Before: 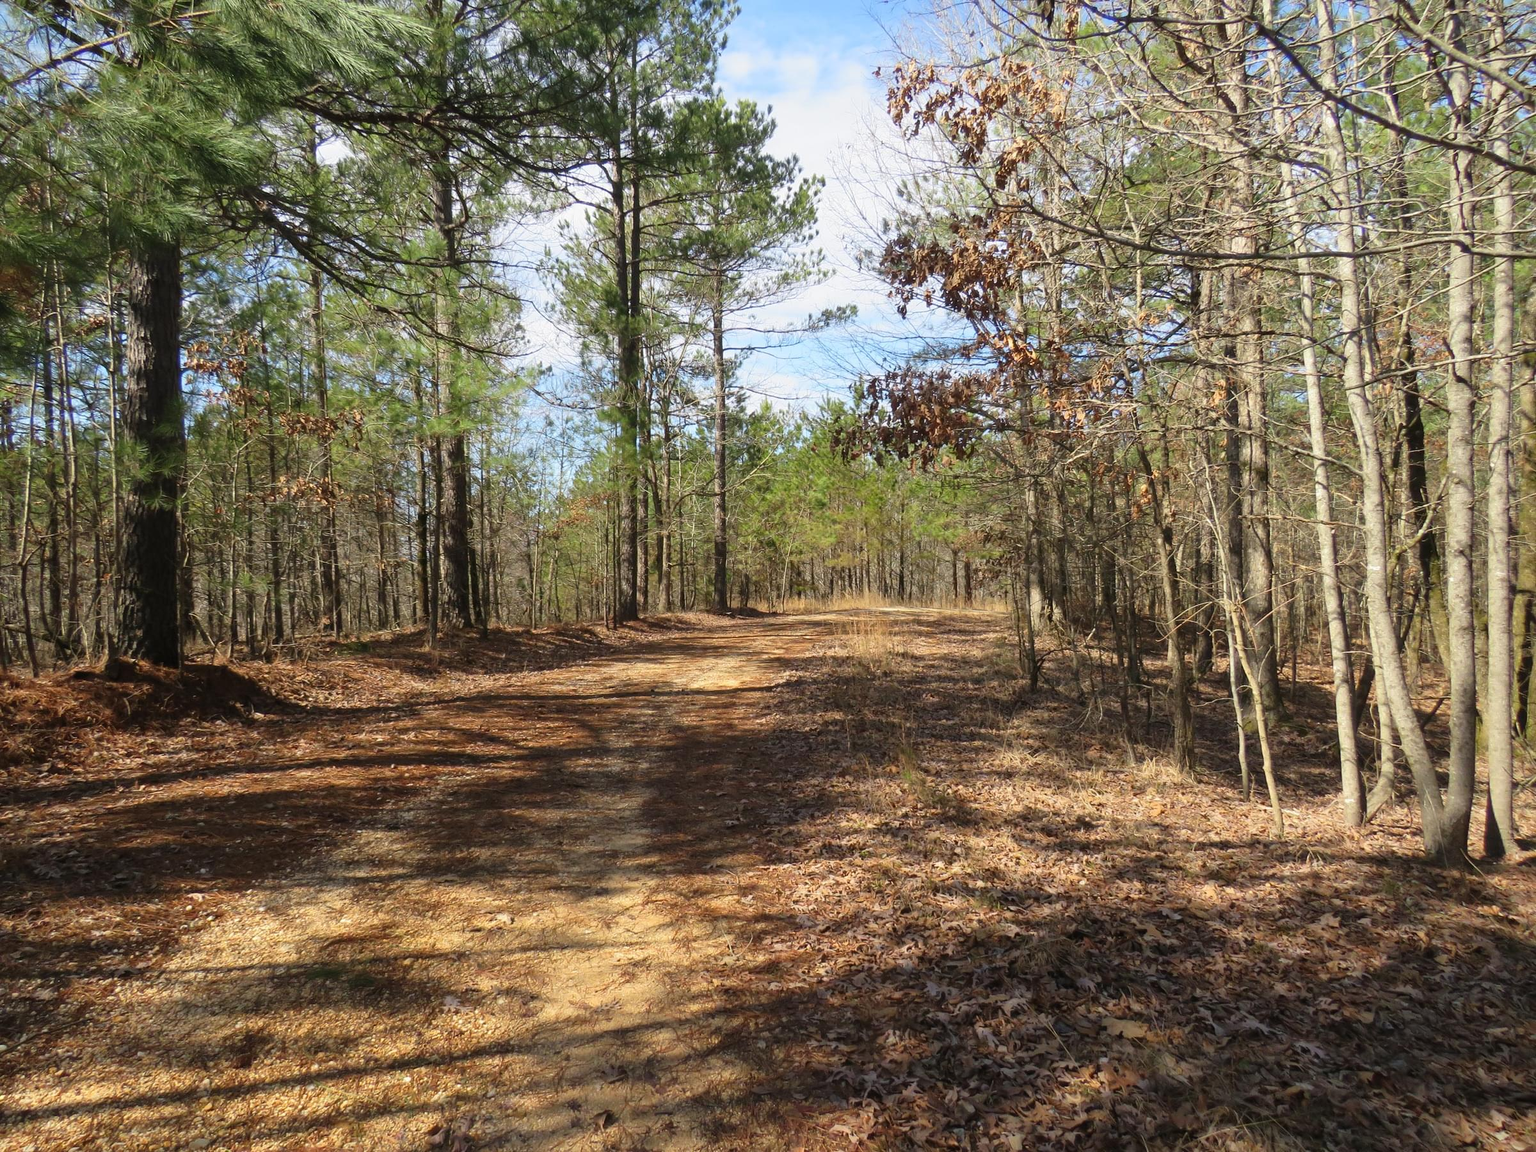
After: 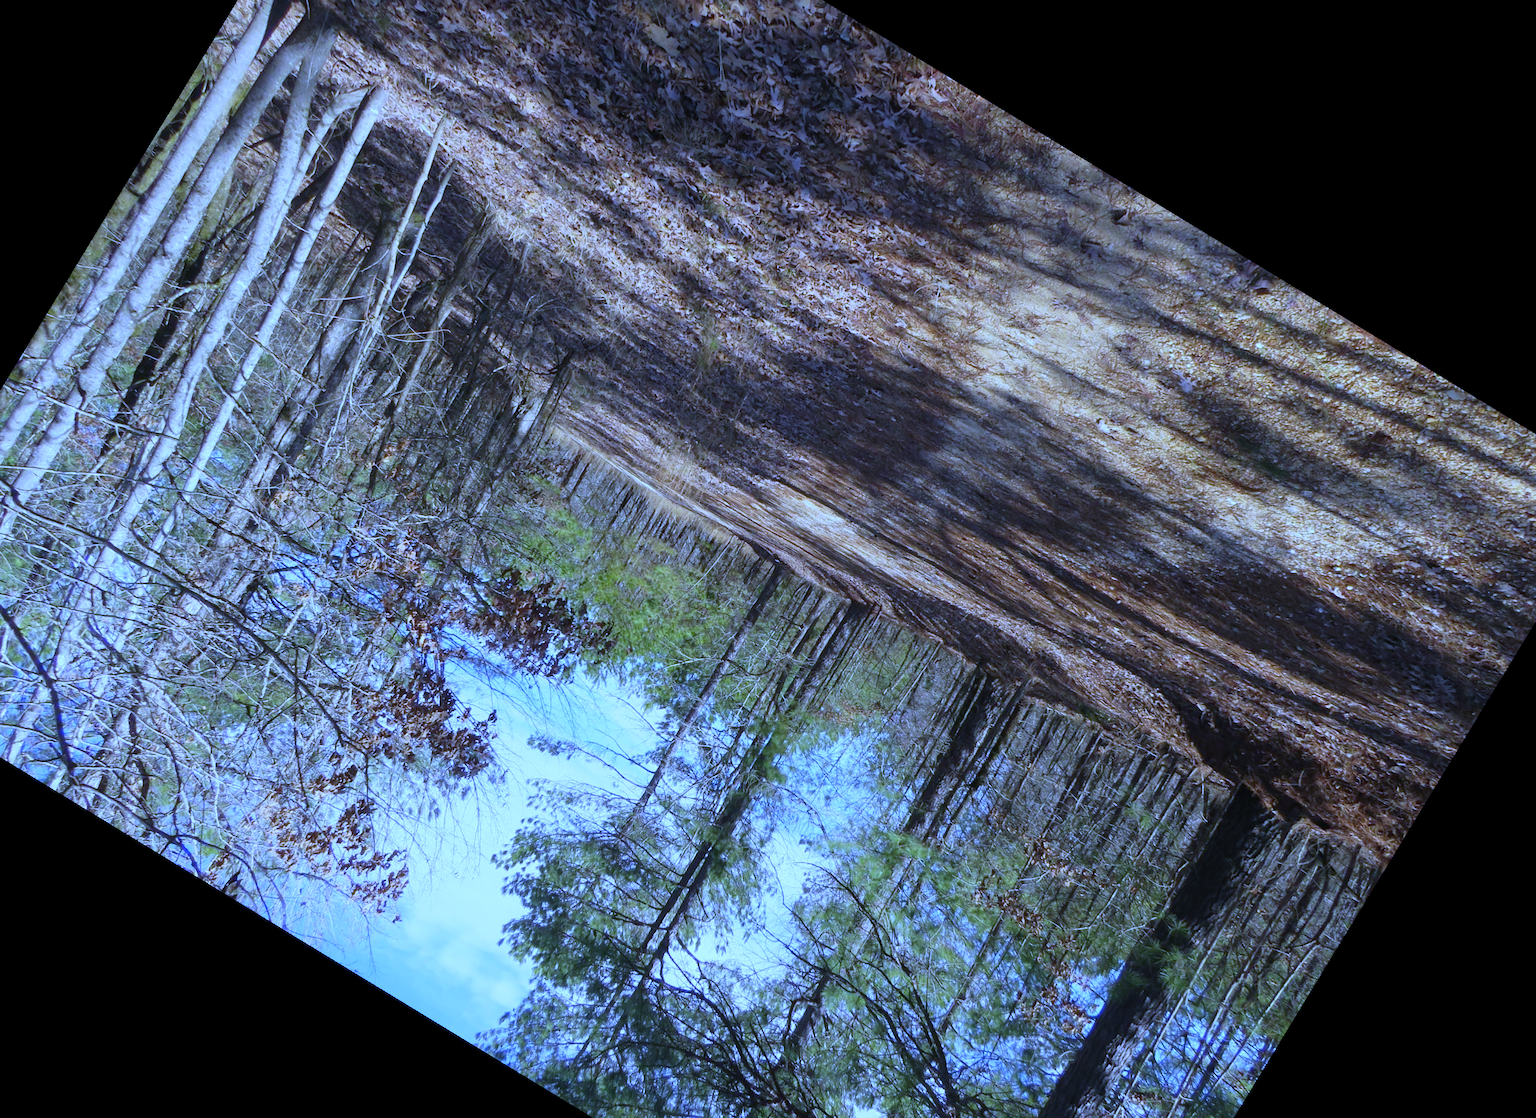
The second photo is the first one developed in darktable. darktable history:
crop and rotate: angle 148.68°, left 9.111%, top 15.603%, right 4.588%, bottom 17.041%
white balance: red 0.766, blue 1.537
color calibration: illuminant as shot in camera, x 0.358, y 0.373, temperature 4628.91 K
